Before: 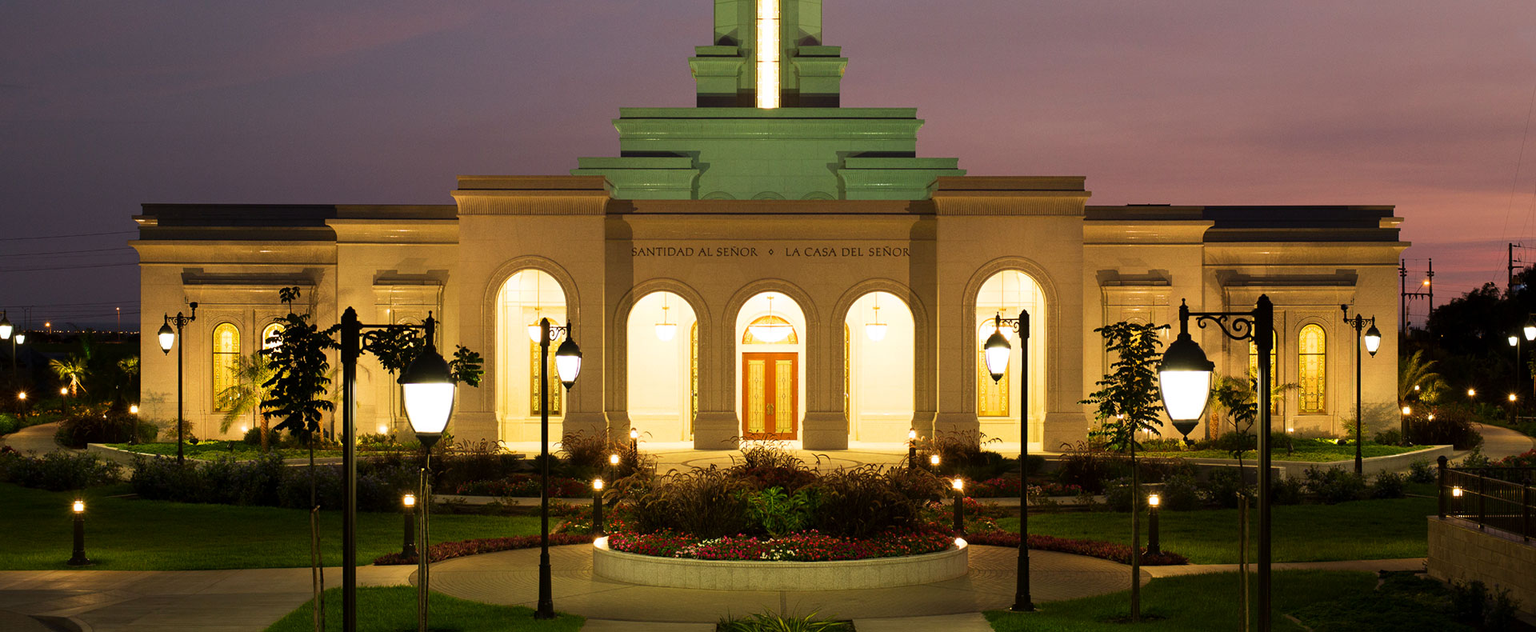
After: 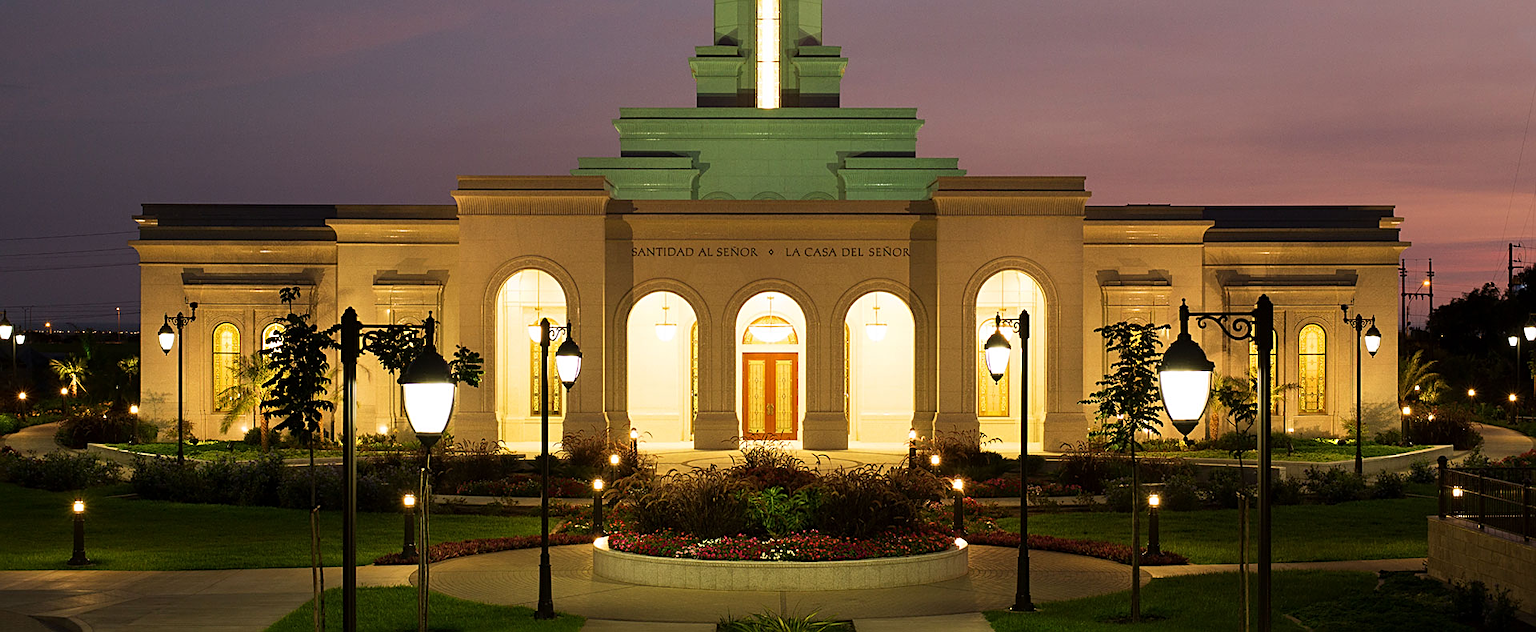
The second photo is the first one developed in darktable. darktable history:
color correction: highlights b* -0.062
sharpen: on, module defaults
